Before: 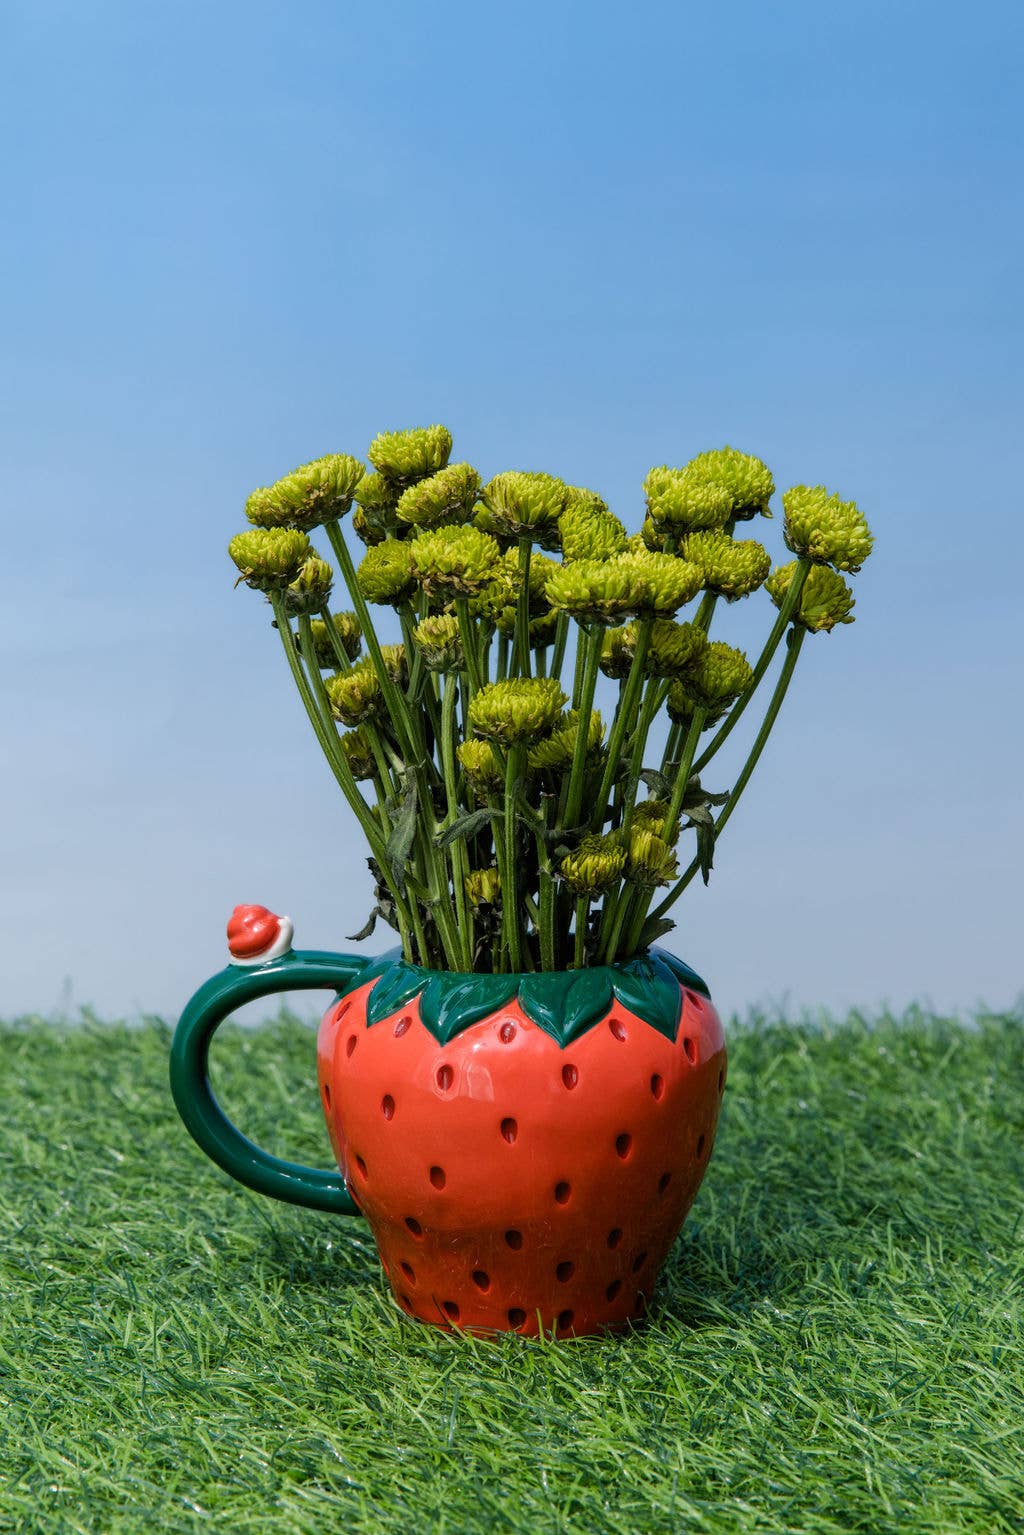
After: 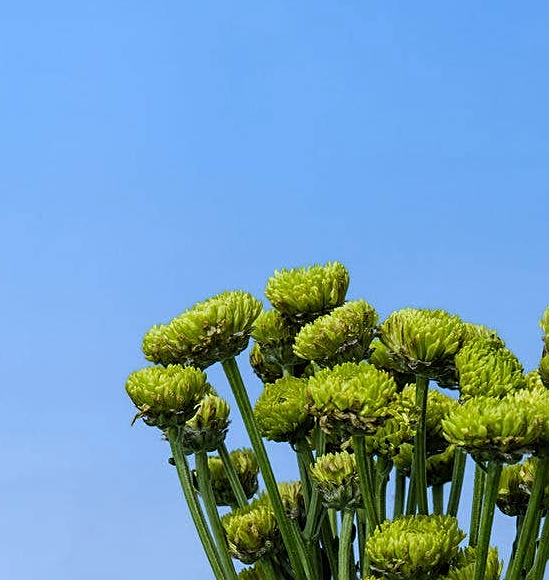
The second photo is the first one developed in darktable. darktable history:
crop: left 10.121%, top 10.631%, right 36.218%, bottom 51.526%
white balance: red 0.931, blue 1.11
sharpen: on, module defaults
